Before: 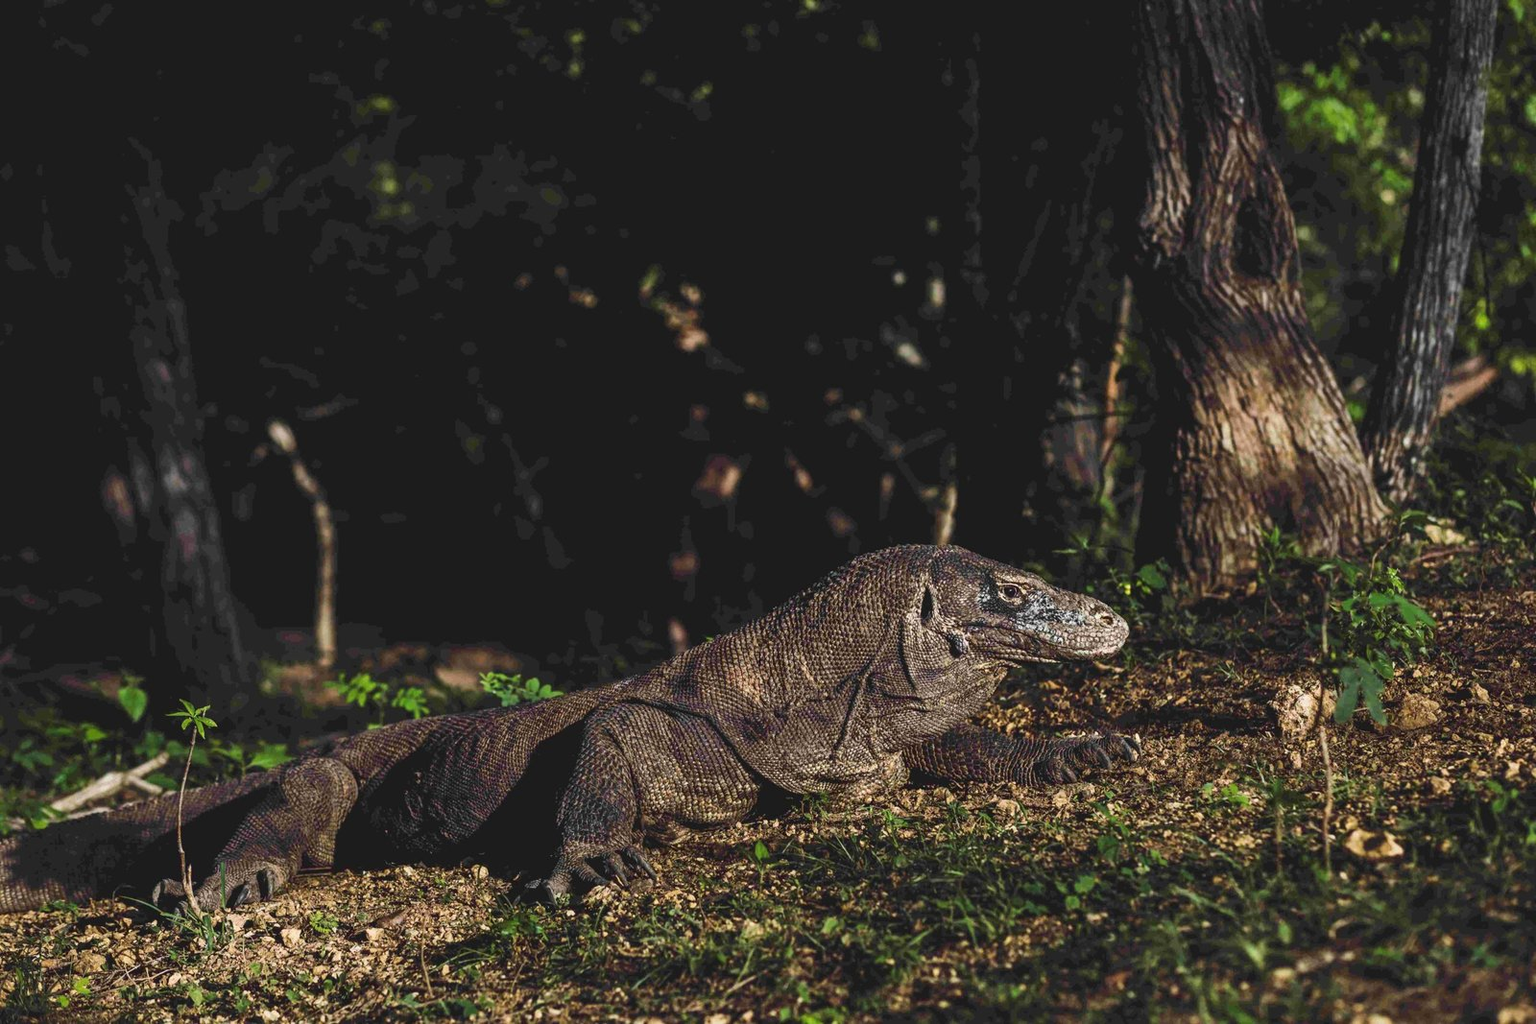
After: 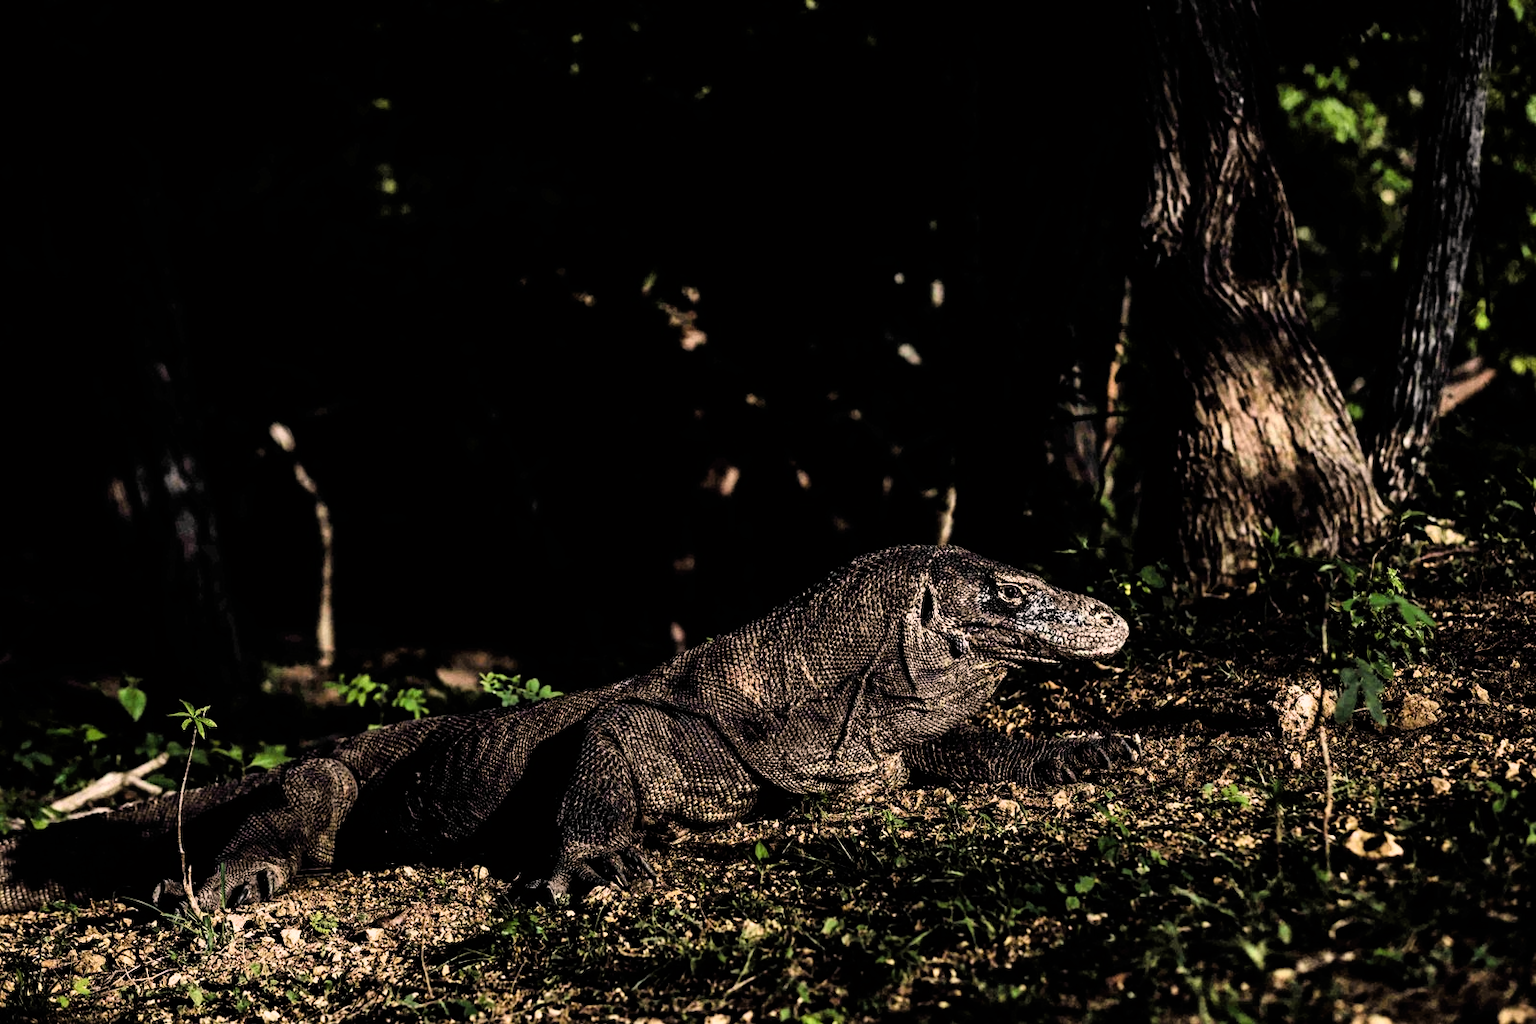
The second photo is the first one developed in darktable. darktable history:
filmic rgb: black relative exposure -3.75 EV, white relative exposure 2.4 EV, dynamic range scaling -50%, hardness 3.42, latitude 30%, contrast 1.8
color correction: highlights a* 5.81, highlights b* 4.84
